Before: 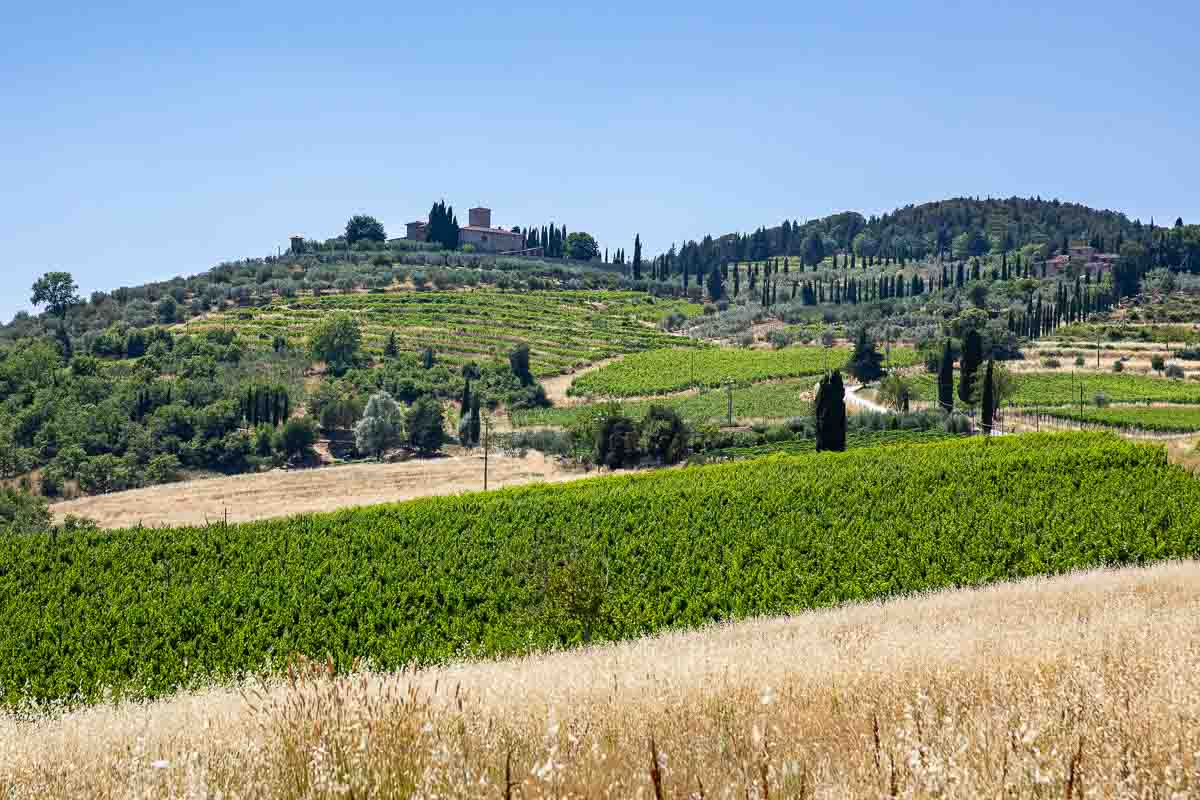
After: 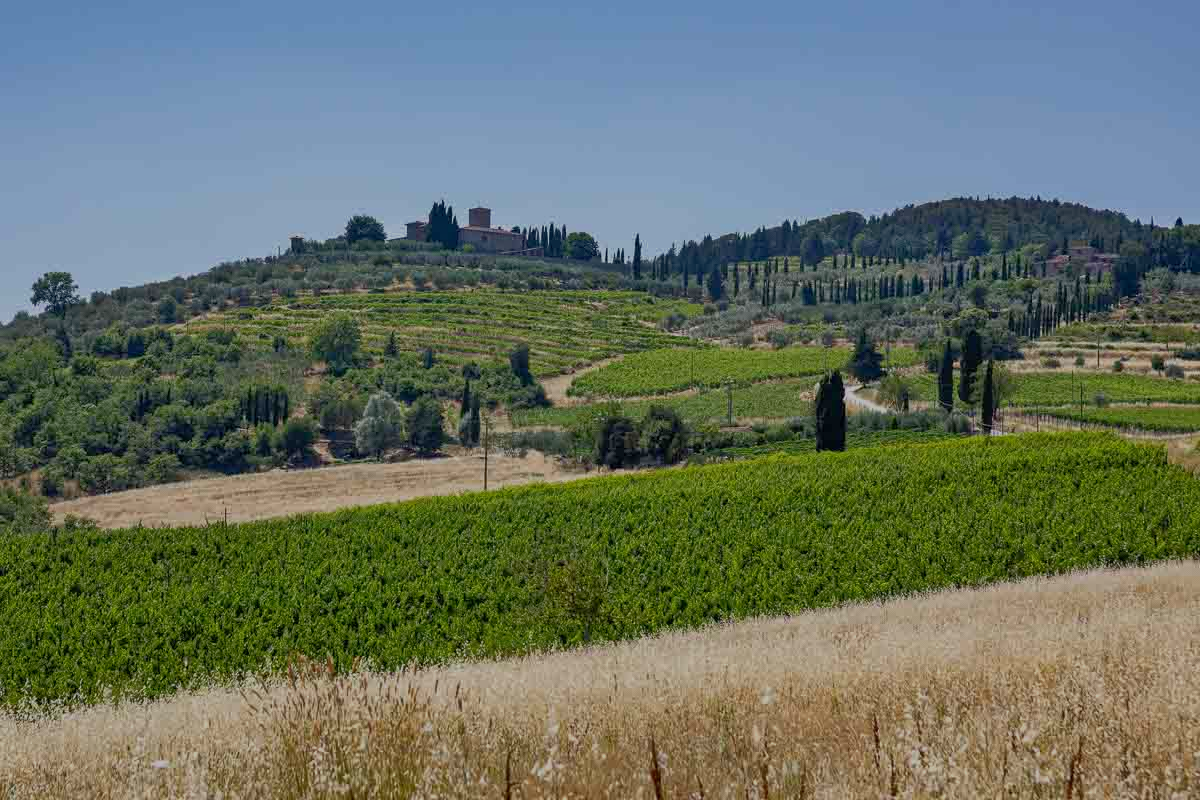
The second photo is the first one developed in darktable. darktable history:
tone equalizer: -8 EV -0.033 EV, -7 EV 0.044 EV, -6 EV -0.006 EV, -5 EV 0.007 EV, -4 EV -0.028 EV, -3 EV -0.233 EV, -2 EV -0.673 EV, -1 EV -0.988 EV, +0 EV -0.943 EV
